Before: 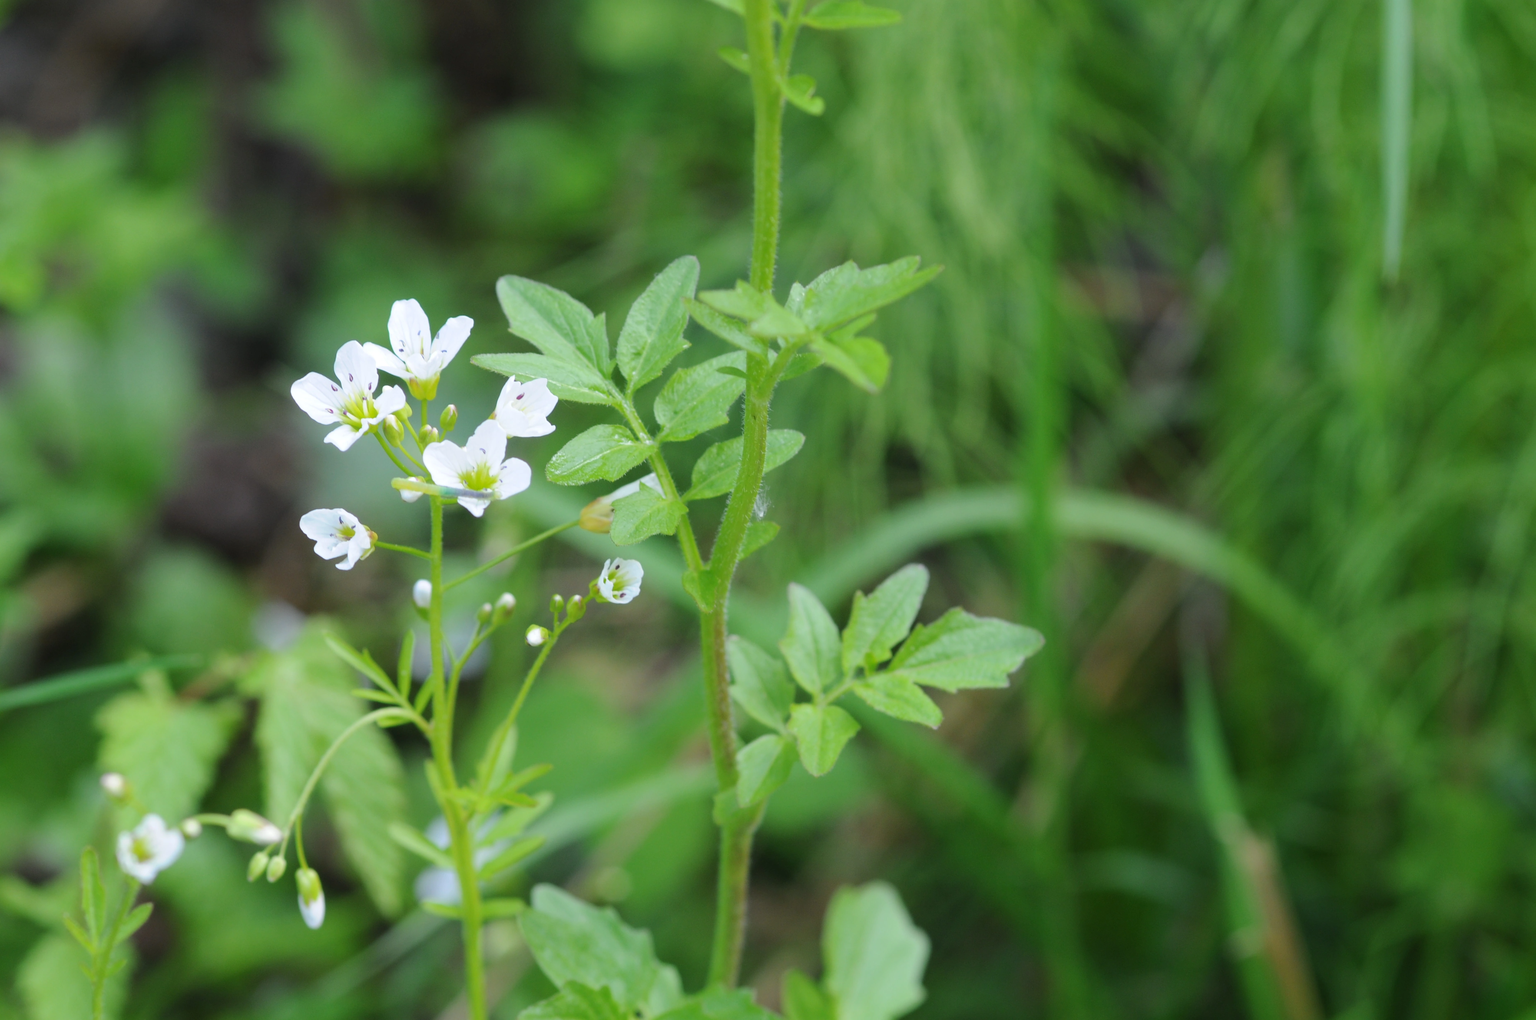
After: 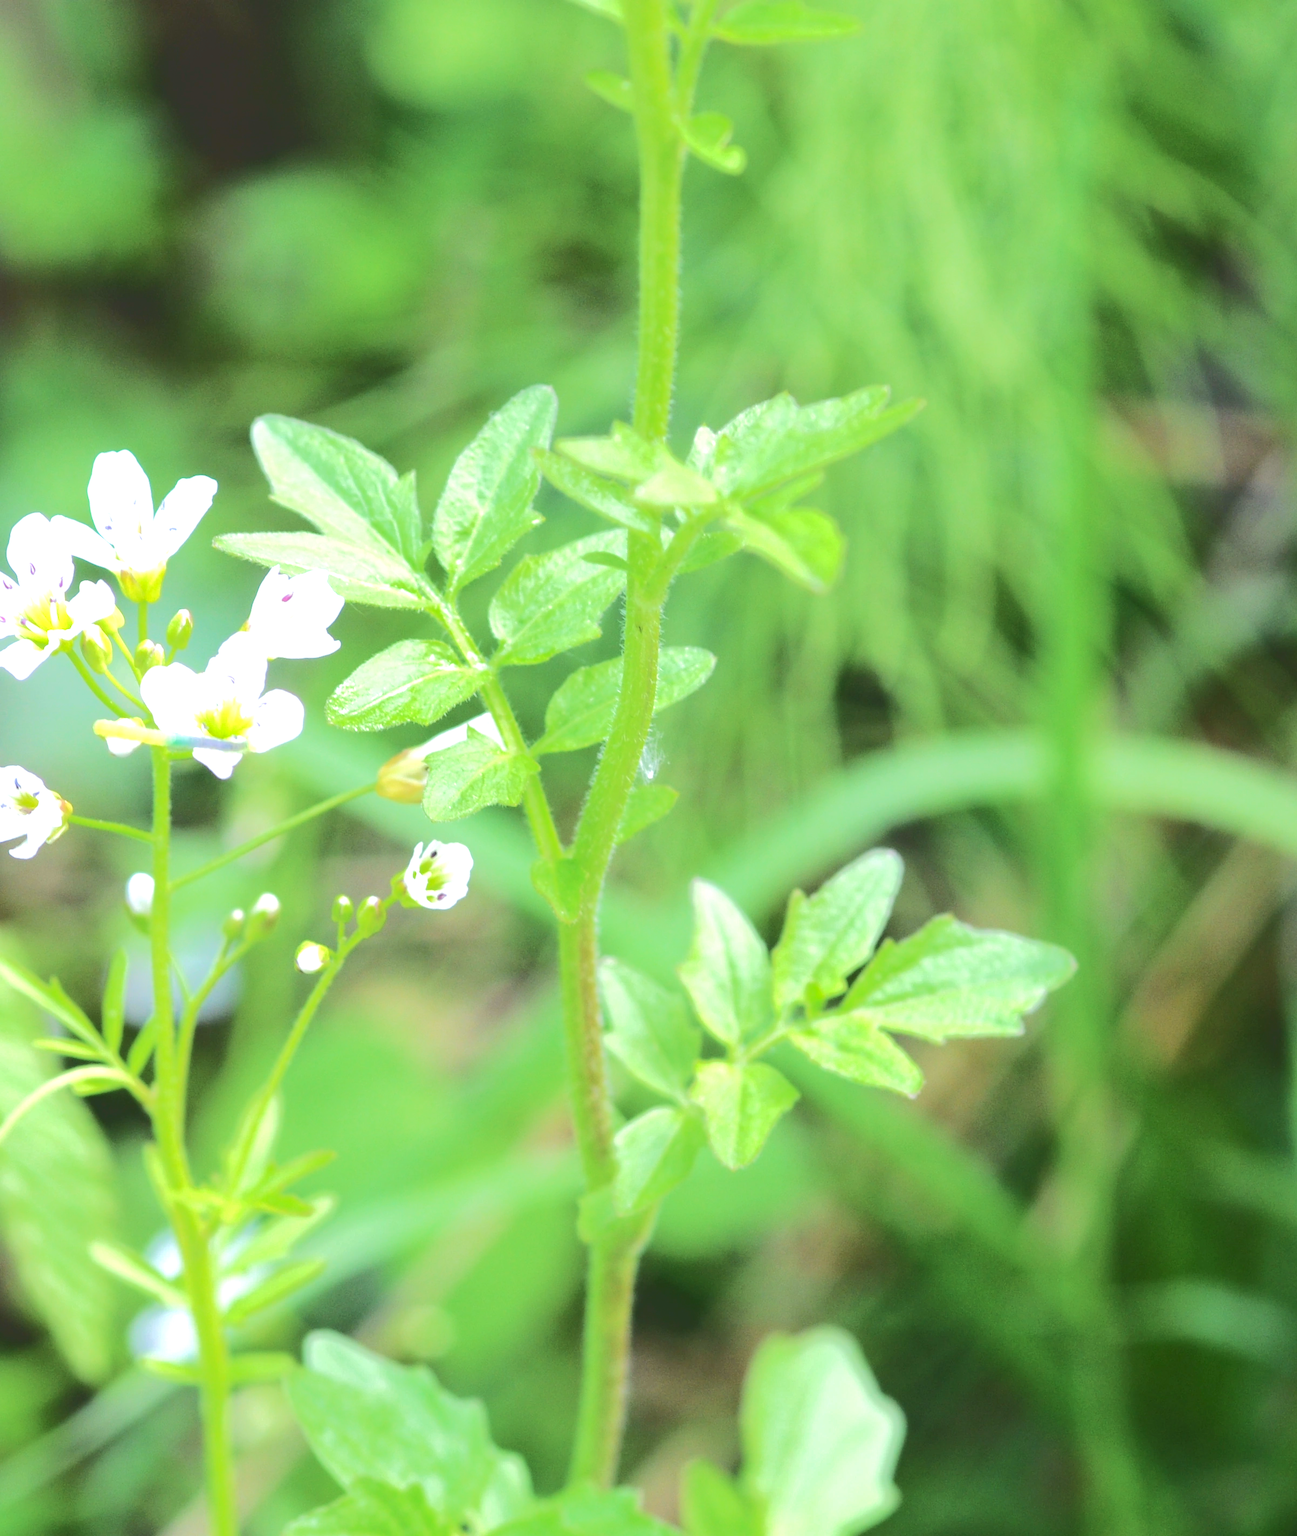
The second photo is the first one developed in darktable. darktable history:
local contrast: mode bilateral grid, contrast 15, coarseness 36, detail 105%, midtone range 0.2
crop: left 21.477%, right 22.432%
exposure: black level correction 0, exposure 1 EV, compensate highlight preservation false
tone curve: curves: ch0 [(0, 0) (0.003, 0.198) (0.011, 0.198) (0.025, 0.198) (0.044, 0.198) (0.069, 0.201) (0.1, 0.202) (0.136, 0.207) (0.177, 0.212) (0.224, 0.222) (0.277, 0.27) (0.335, 0.332) (0.399, 0.422) (0.468, 0.542) (0.543, 0.626) (0.623, 0.698) (0.709, 0.764) (0.801, 0.82) (0.898, 0.863) (1, 1)], color space Lab, independent channels, preserve colors none
velvia: on, module defaults
